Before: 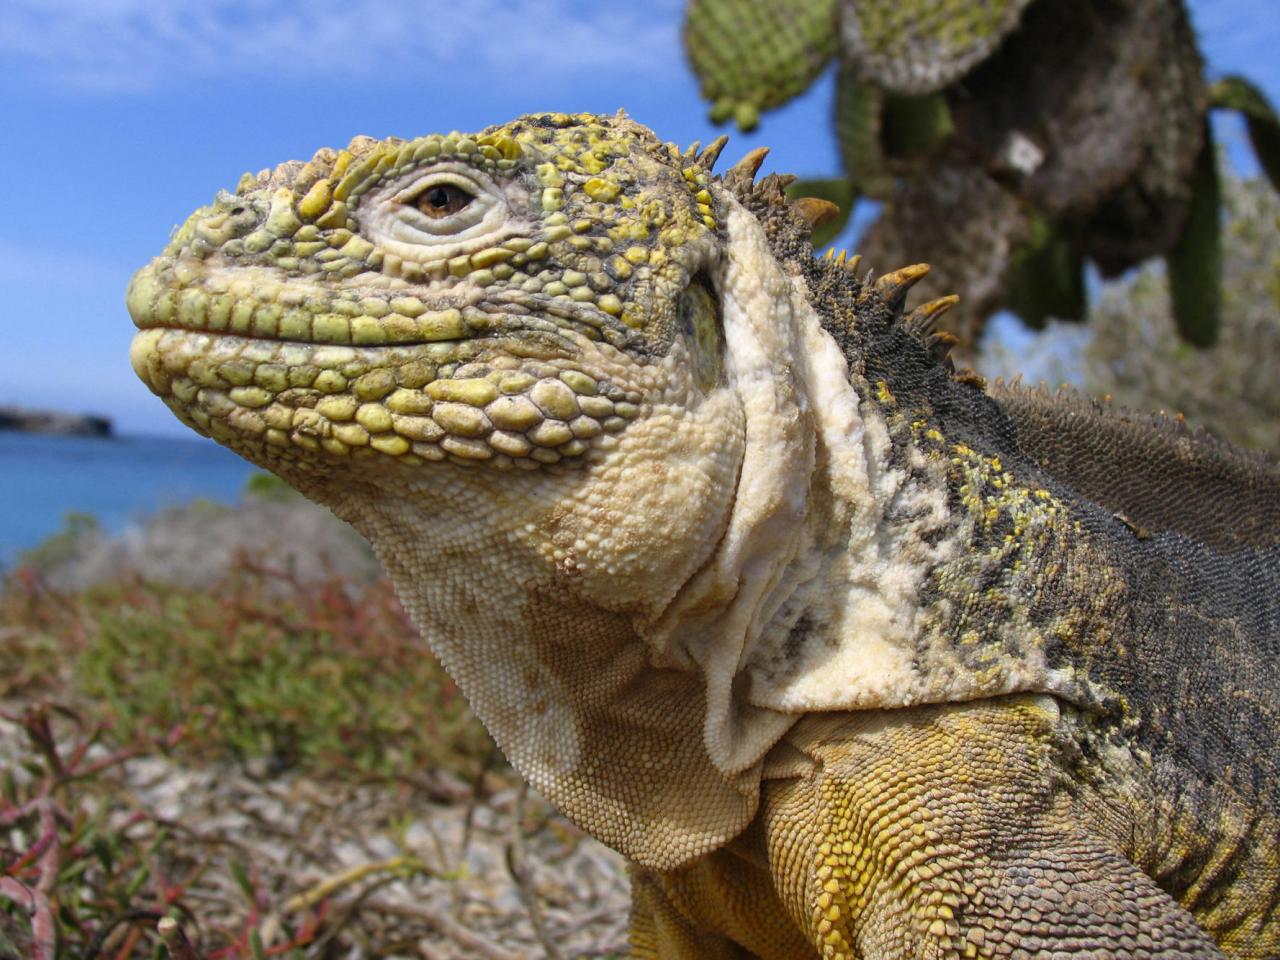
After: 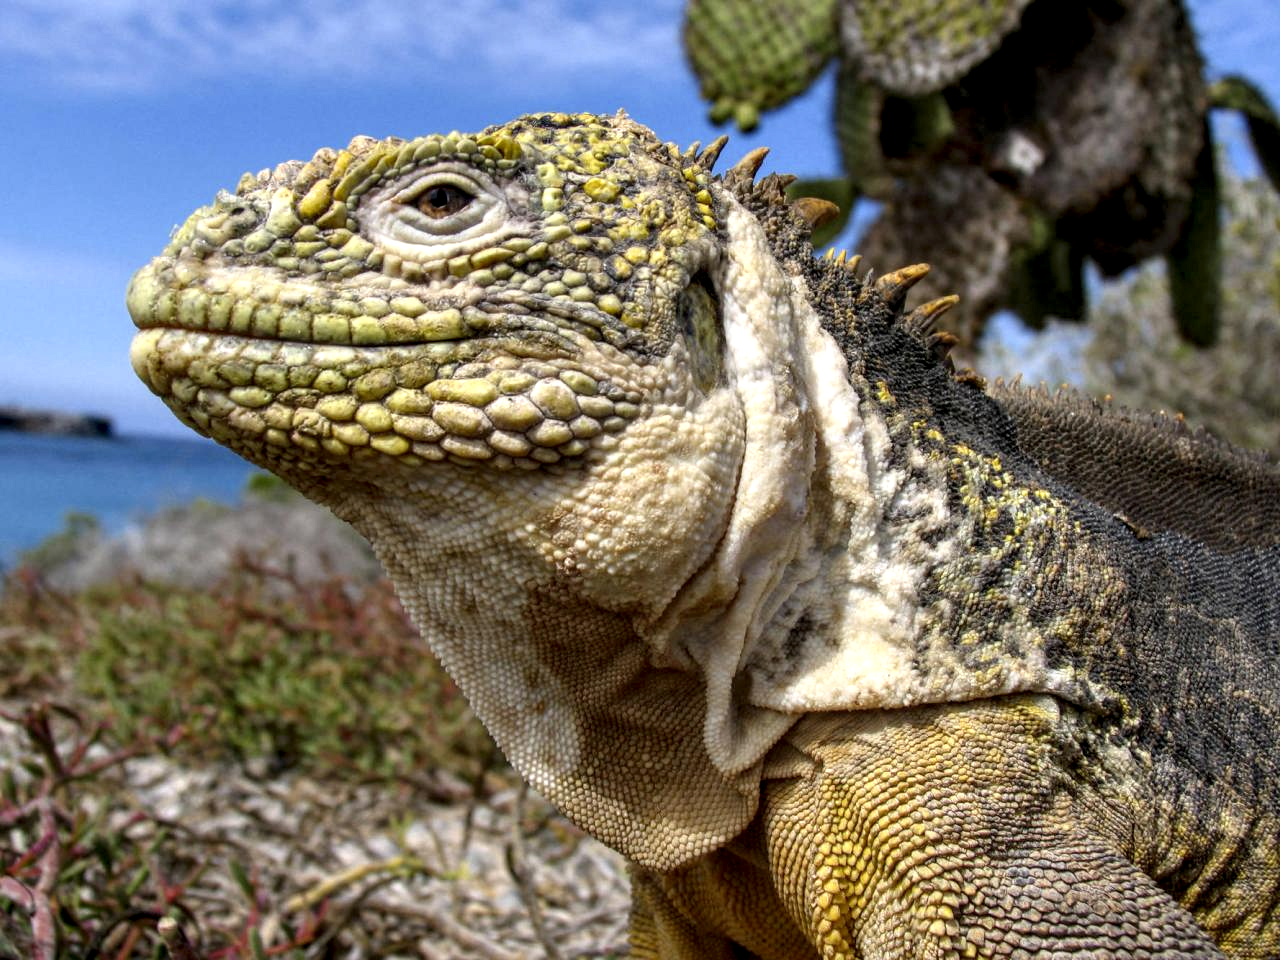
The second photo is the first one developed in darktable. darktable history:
local contrast: detail 160%
